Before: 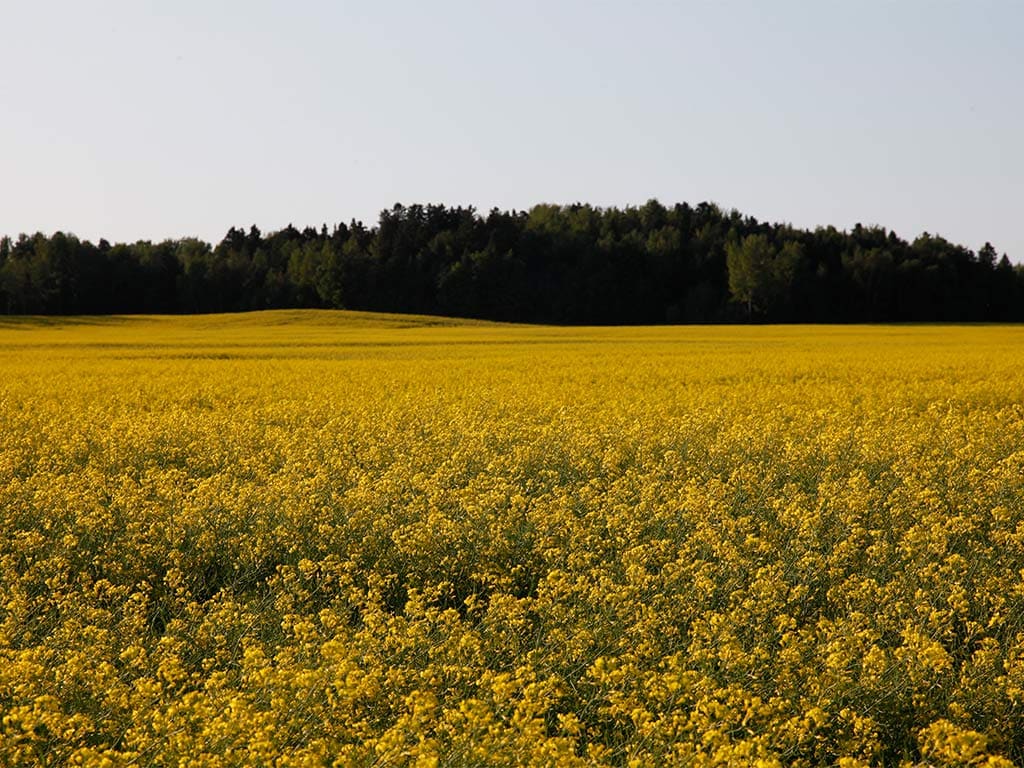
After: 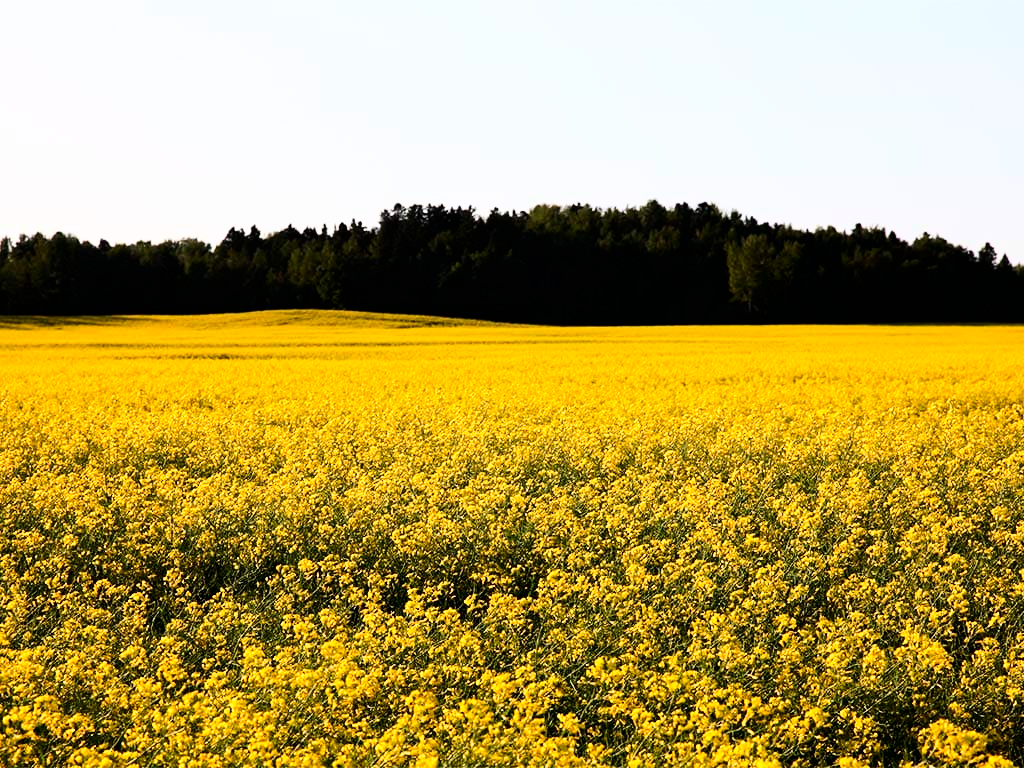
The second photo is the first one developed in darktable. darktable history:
base curve: curves: ch0 [(0, 0) (0.007, 0.004) (0.027, 0.03) (0.046, 0.07) (0.207, 0.54) (0.442, 0.872) (0.673, 0.972) (1, 1)], exposure shift 0.01
contrast brightness saturation: contrast 0.065, brightness -0.134, saturation 0.062
